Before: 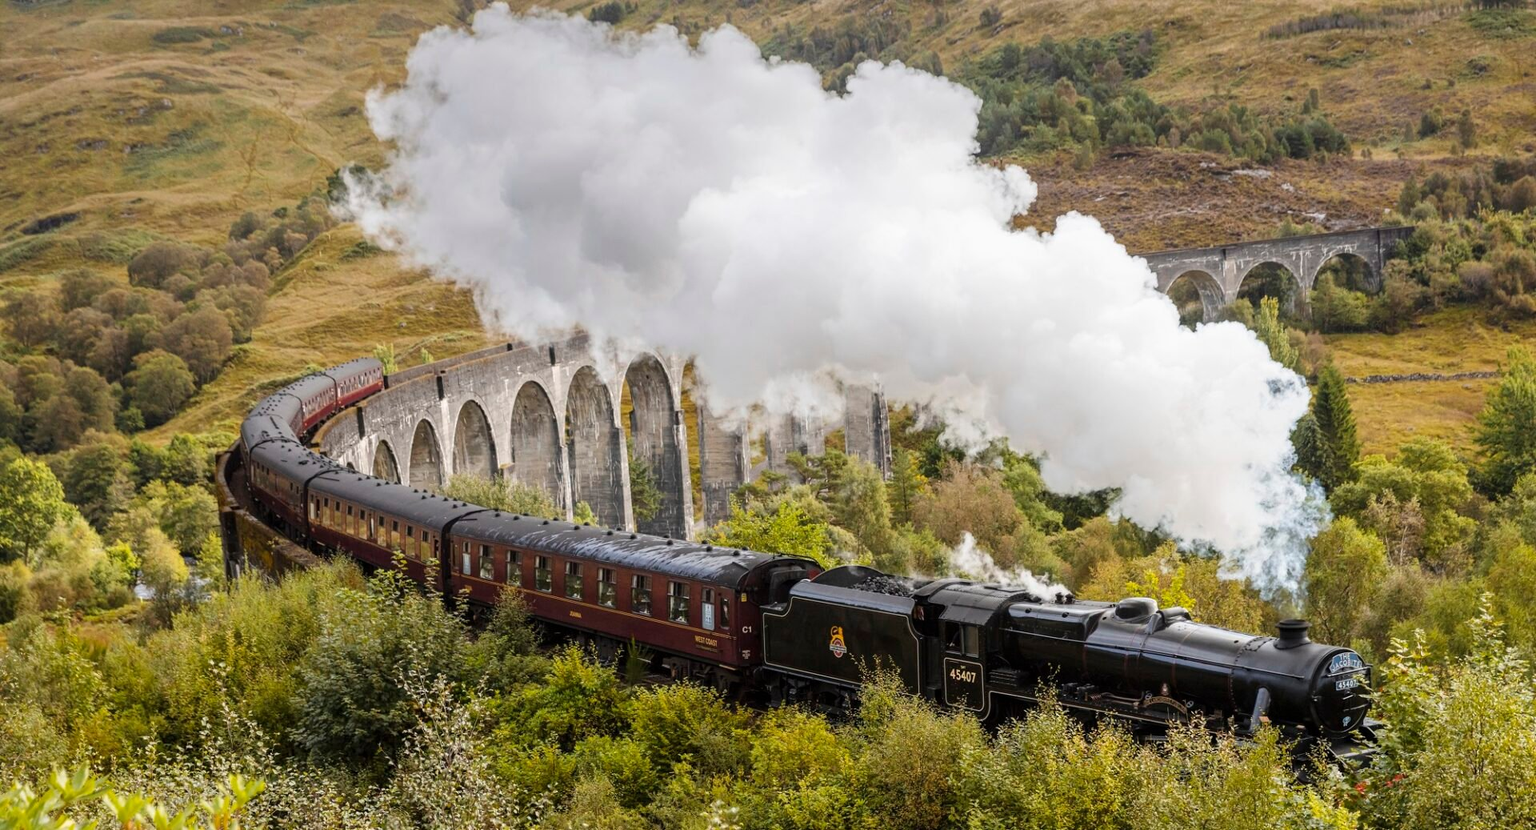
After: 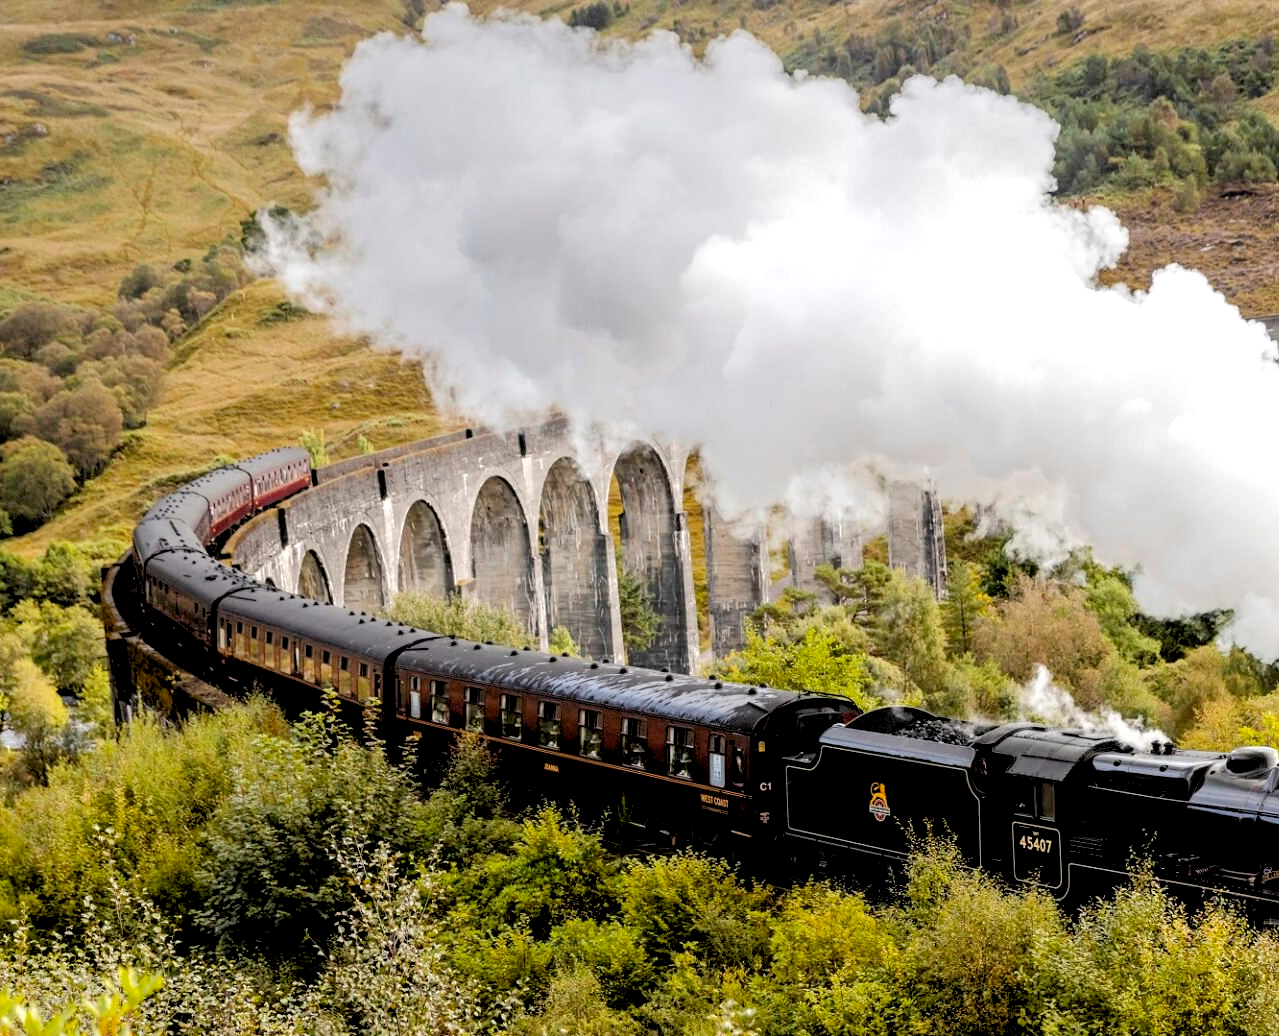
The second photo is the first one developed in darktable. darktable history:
rgb levels: levels [[0.01, 0.419, 0.839], [0, 0.5, 1], [0, 0.5, 1]]
crop and rotate: left 8.786%, right 24.548%
exposure: black level correction 0.012, compensate highlight preservation false
base curve: curves: ch0 [(0, 0) (0.235, 0.266) (0.503, 0.496) (0.786, 0.72) (1, 1)]
tone curve: curves: ch0 [(0, 0) (0.266, 0.247) (0.741, 0.751) (1, 1)], color space Lab, linked channels, preserve colors none
